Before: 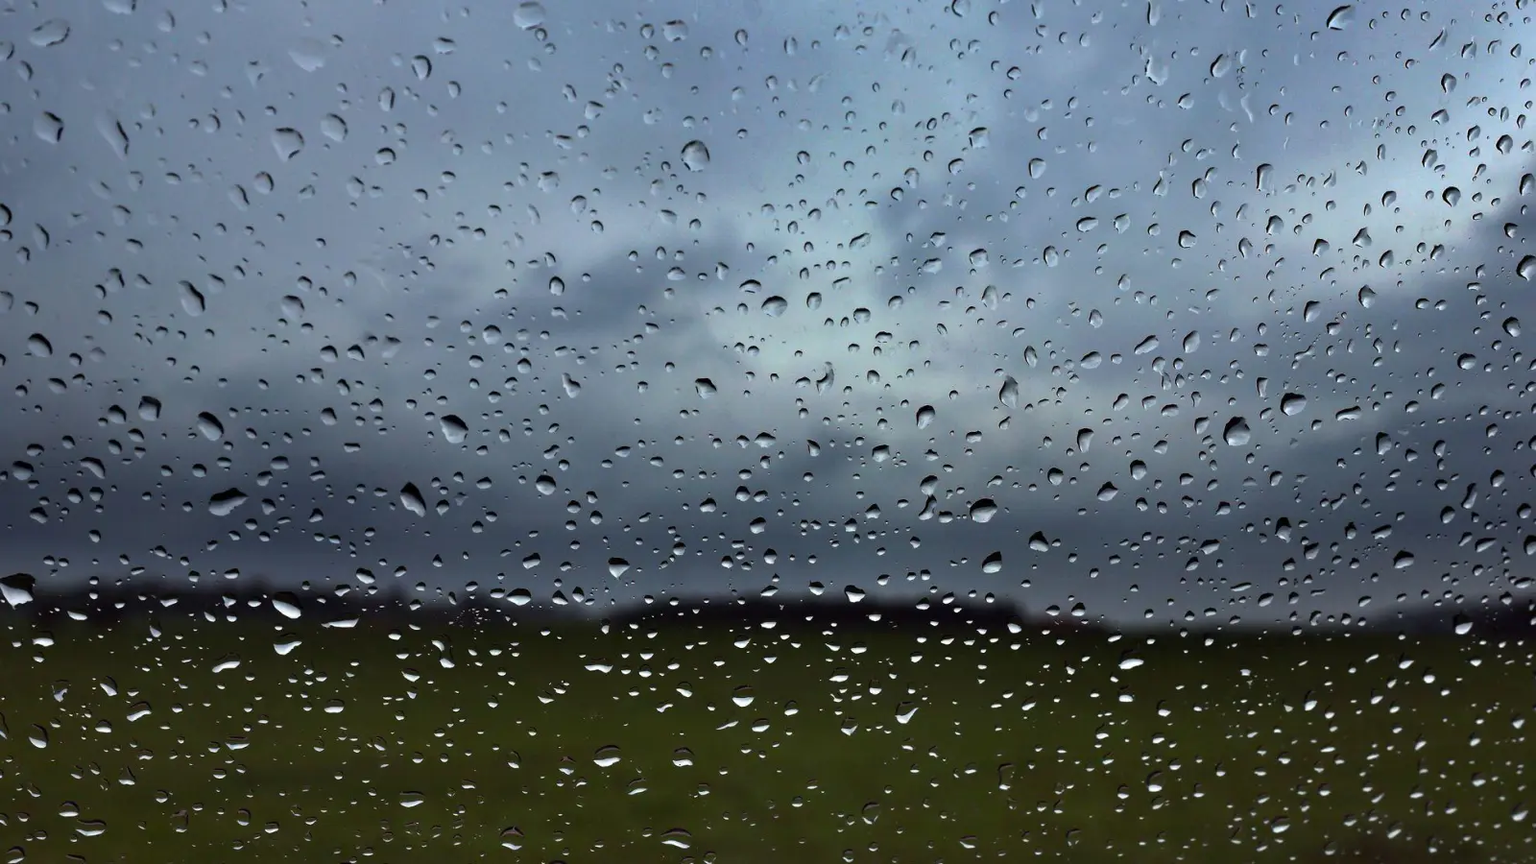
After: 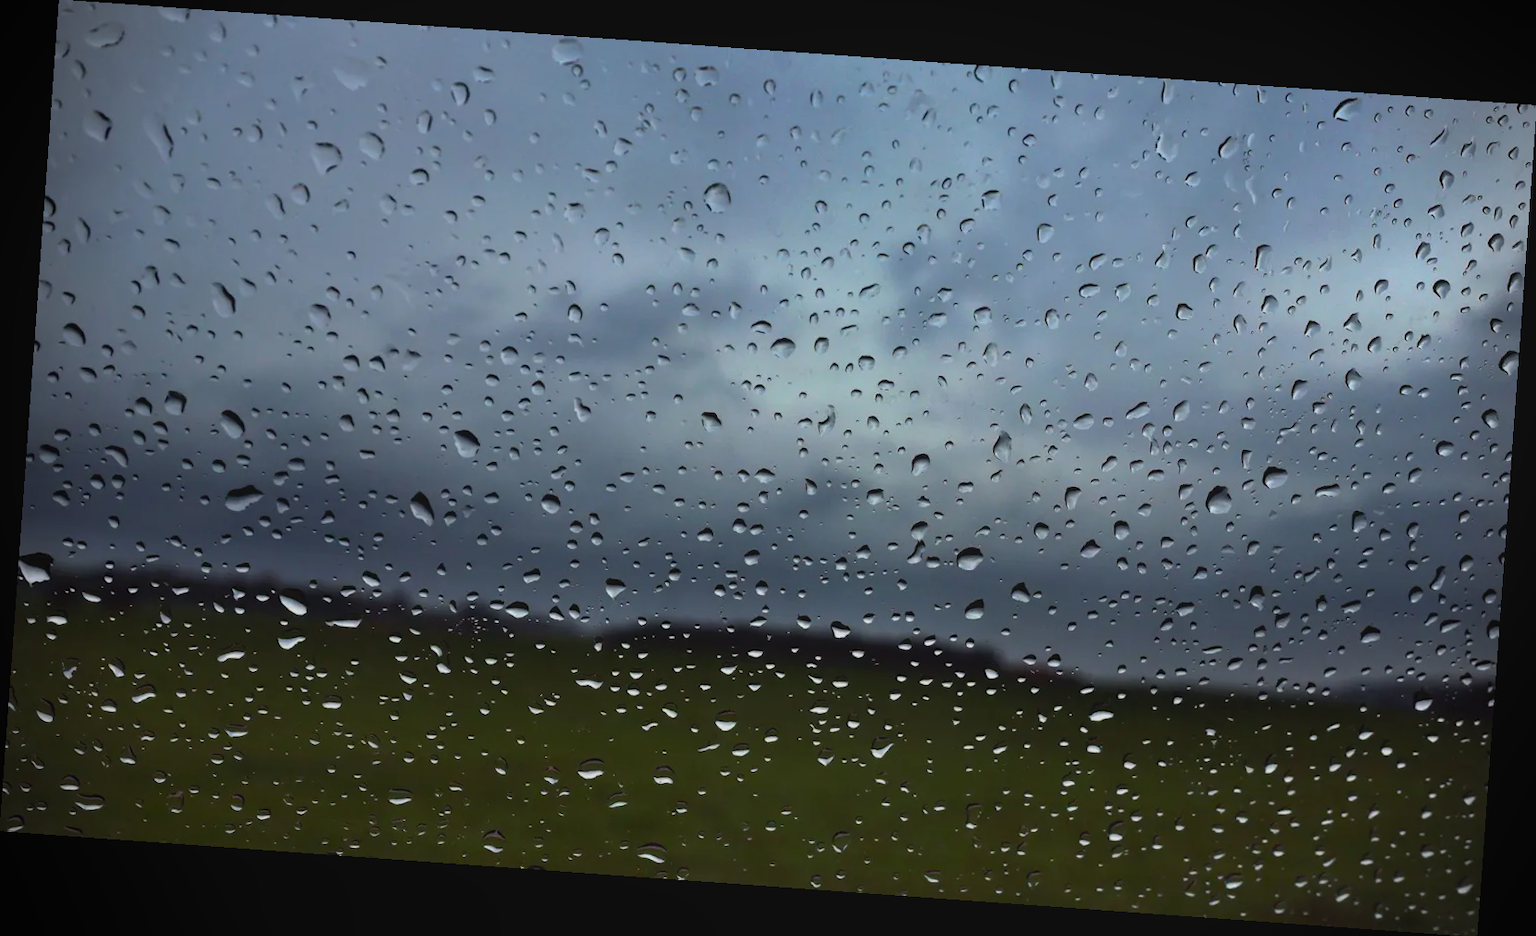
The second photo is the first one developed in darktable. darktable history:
local contrast: highlights 68%, shadows 68%, detail 82%, midtone range 0.325
vignetting: fall-off start 88.03%, fall-off radius 24.9%
rotate and perspective: rotation 4.1°, automatic cropping off
